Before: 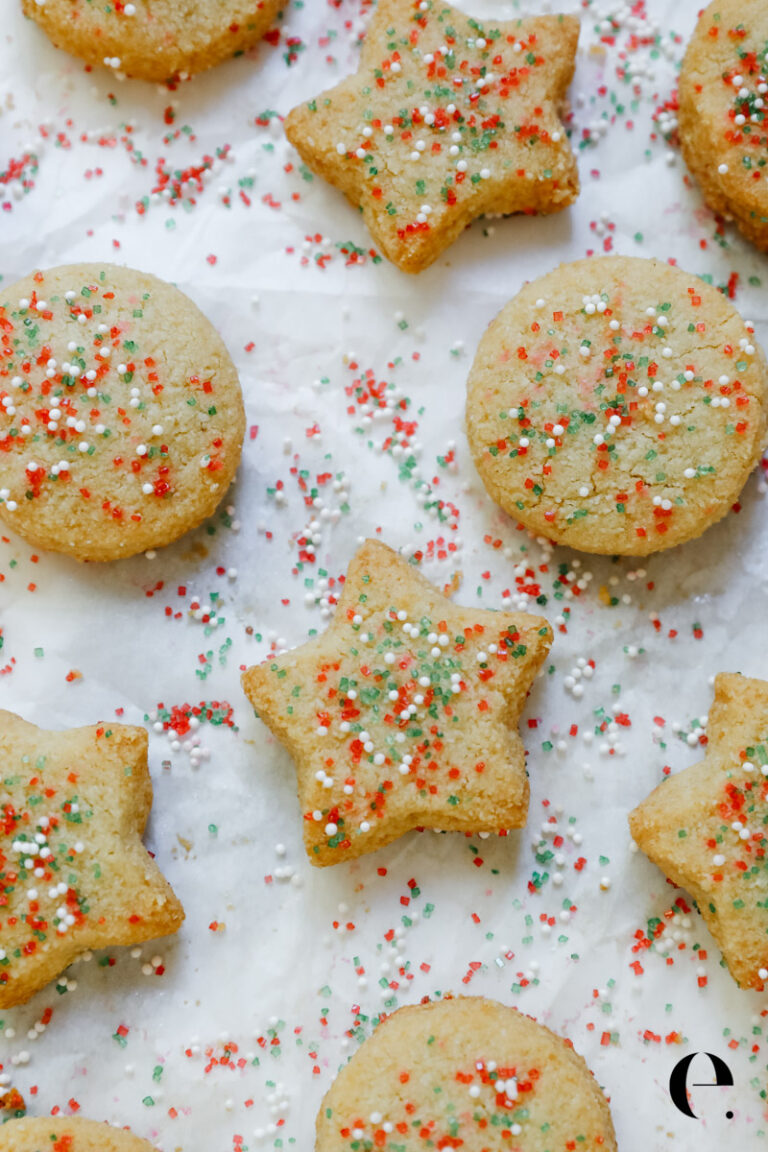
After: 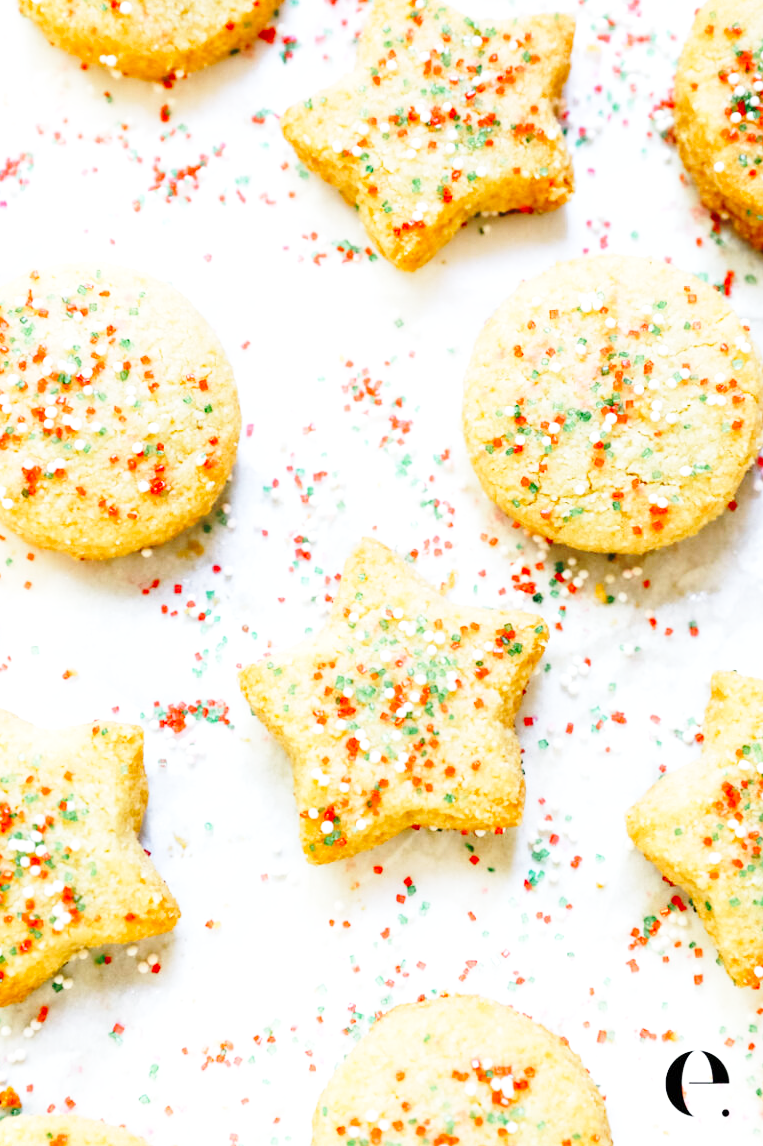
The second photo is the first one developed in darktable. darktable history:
crop and rotate: left 0.614%, top 0.179%, bottom 0.309%
exposure: exposure 0.669 EV, compensate highlight preservation false
base curve: curves: ch0 [(0, 0) (0.036, 0.037) (0.121, 0.228) (0.46, 0.76) (0.859, 0.983) (1, 1)], preserve colors none
